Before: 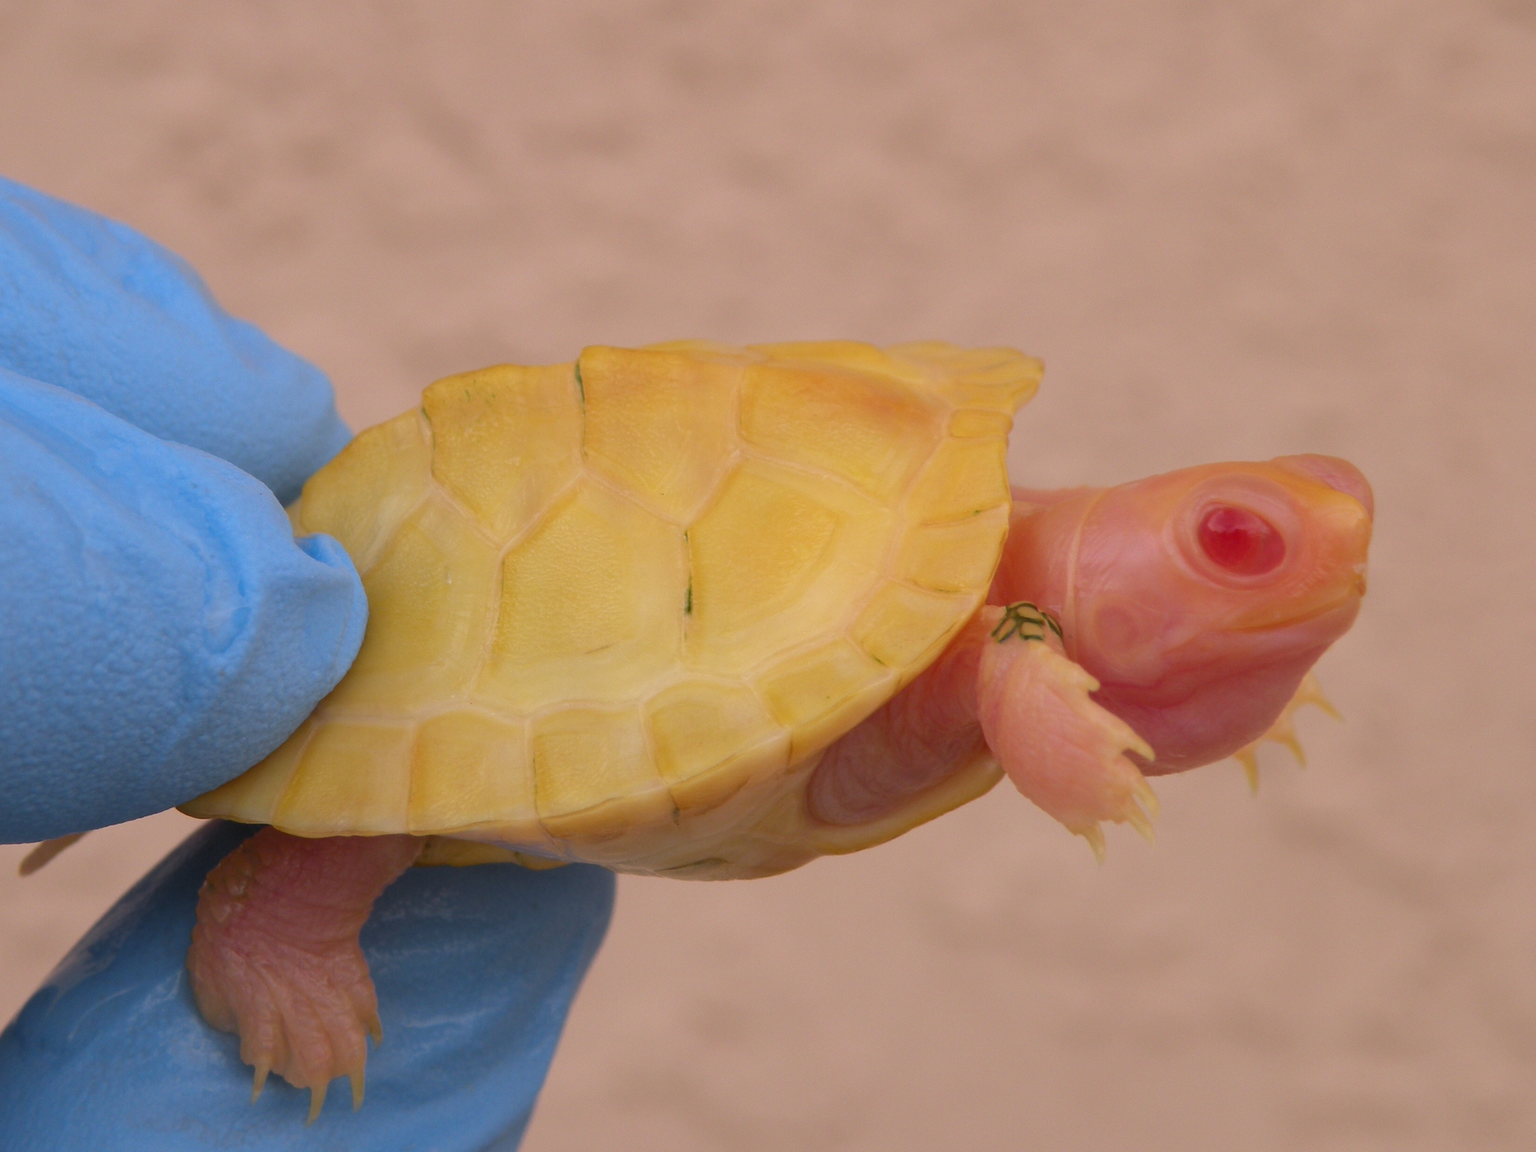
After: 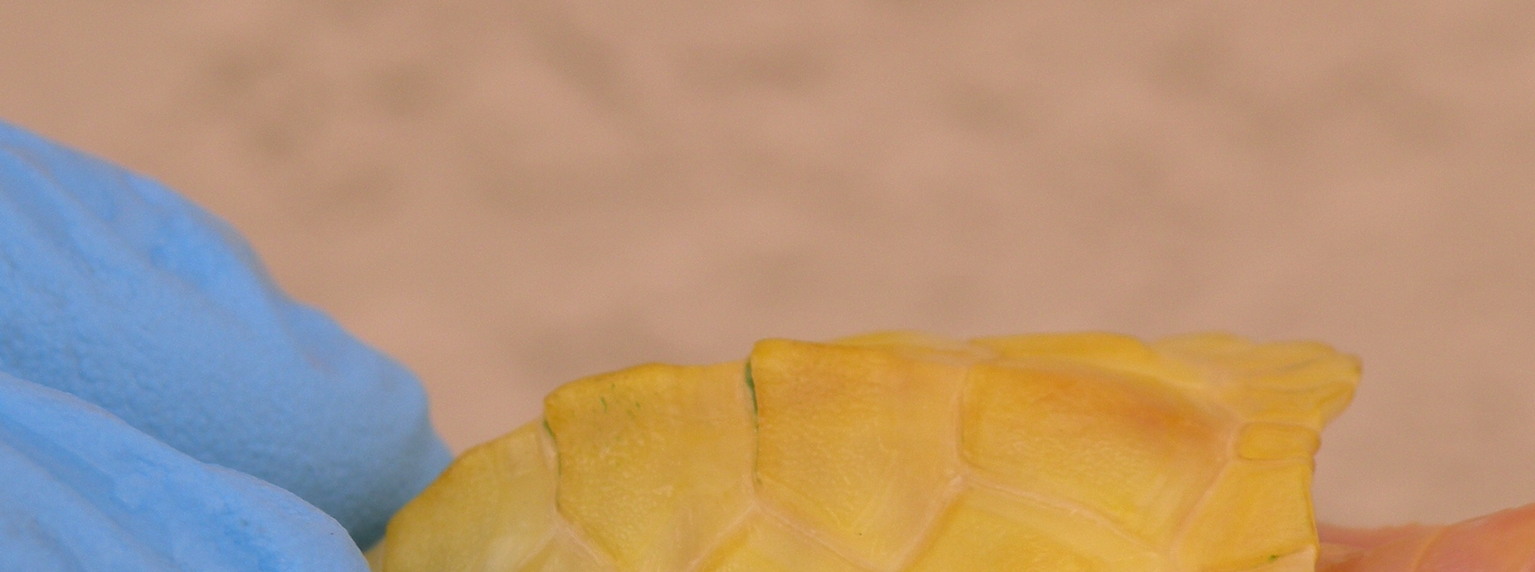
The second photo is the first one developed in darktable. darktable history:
crop: left 0.566%, top 7.633%, right 23.34%, bottom 54.563%
color correction: highlights a* 4.62, highlights b* 4.92, shadows a* -8.21, shadows b* 4.54
